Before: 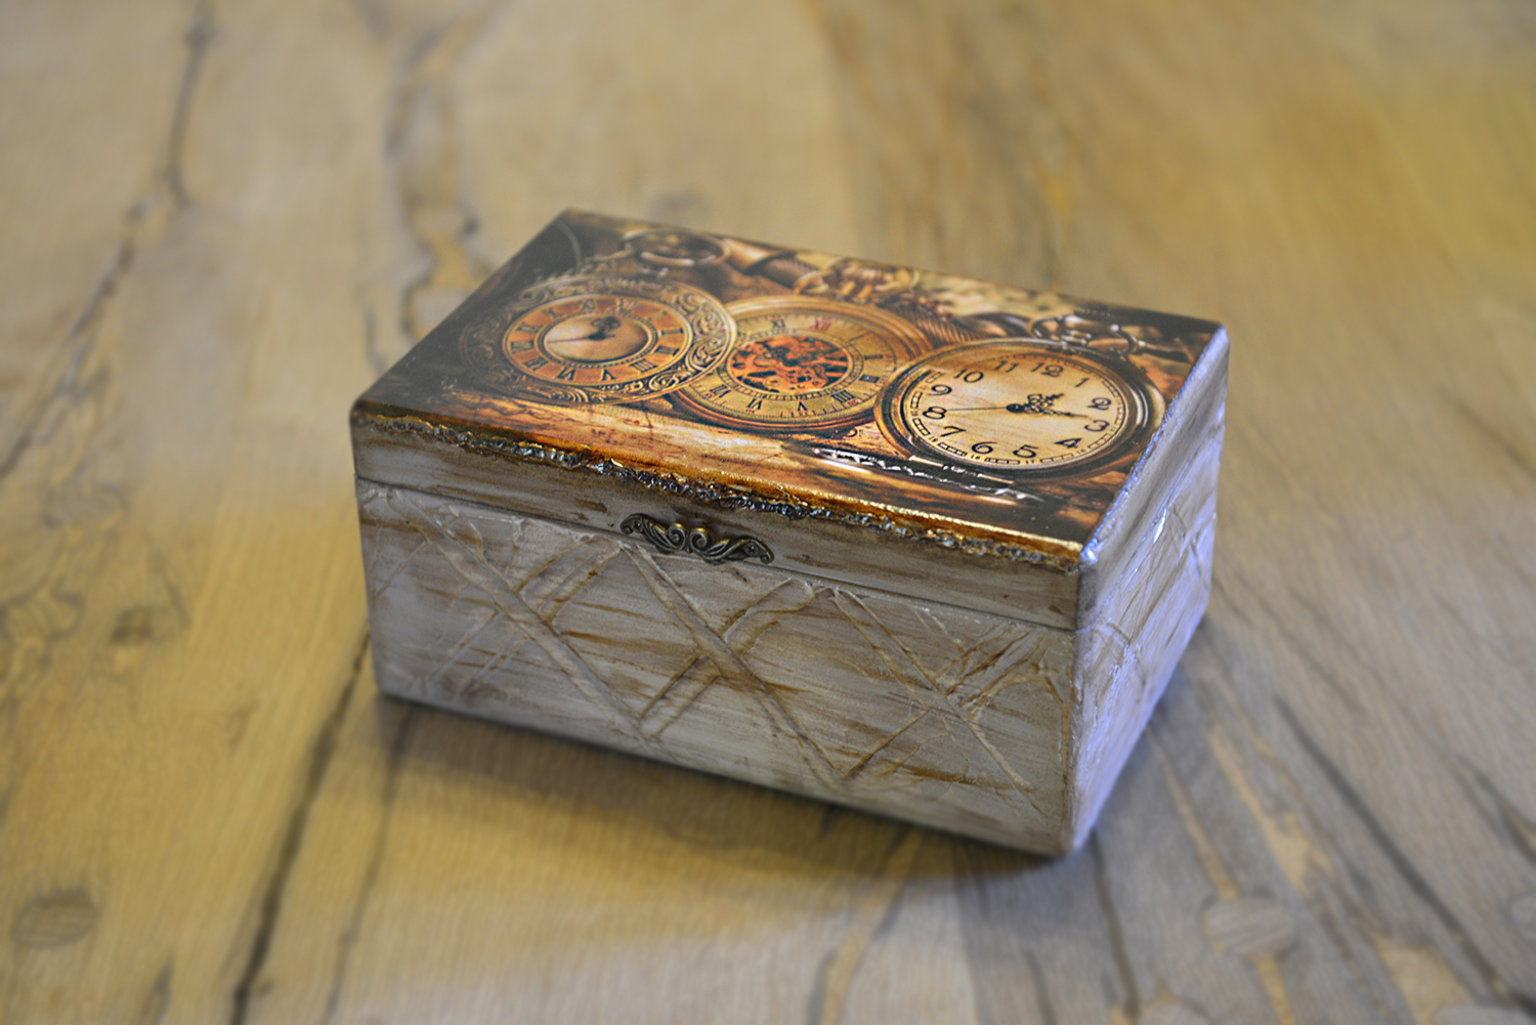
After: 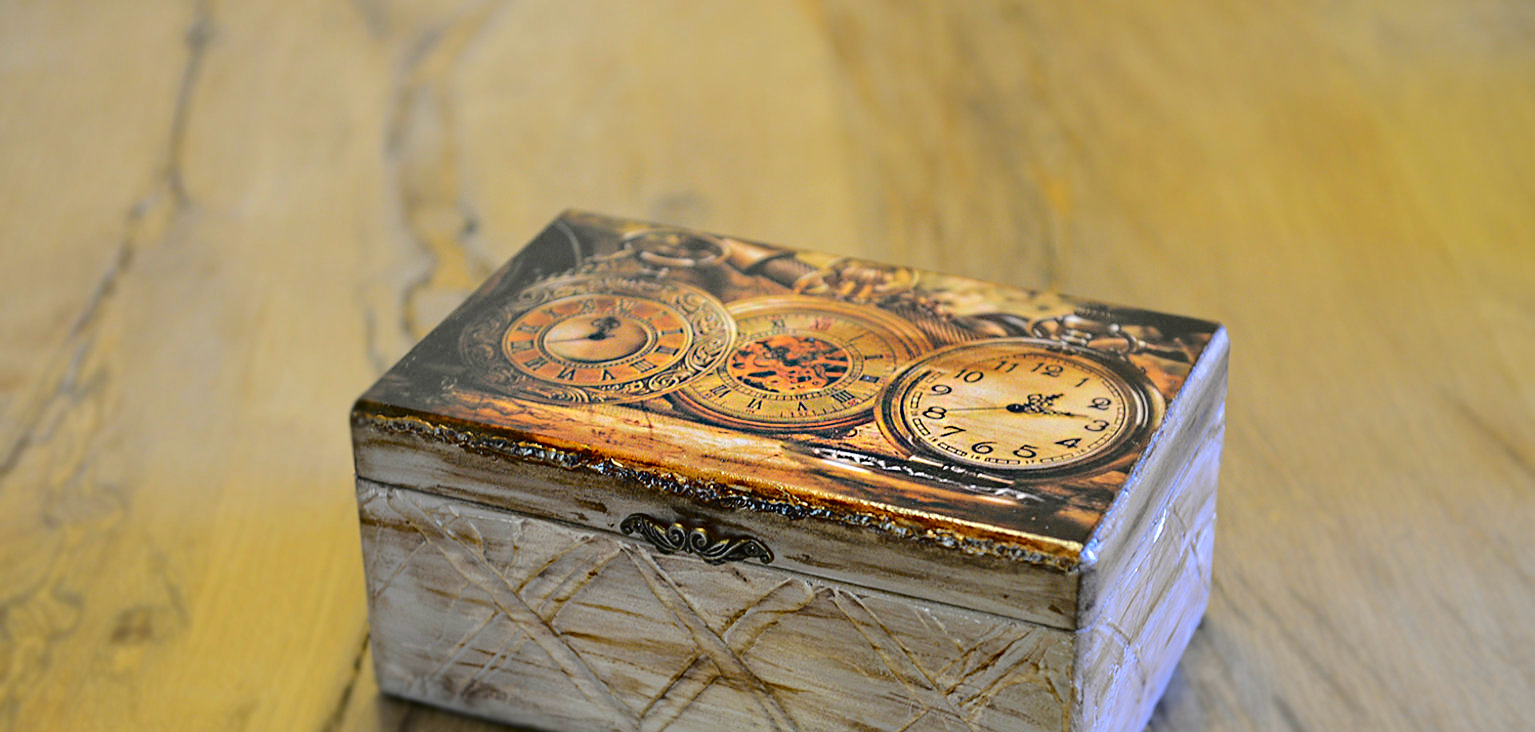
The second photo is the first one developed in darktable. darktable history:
tone curve: curves: ch0 [(0, 0) (0.003, 0.026) (0.011, 0.025) (0.025, 0.022) (0.044, 0.022) (0.069, 0.028) (0.1, 0.041) (0.136, 0.062) (0.177, 0.103) (0.224, 0.167) (0.277, 0.242) (0.335, 0.343) (0.399, 0.452) (0.468, 0.539) (0.543, 0.614) (0.623, 0.683) (0.709, 0.749) (0.801, 0.827) (0.898, 0.918) (1, 1)], color space Lab, independent channels, preserve colors none
contrast brightness saturation: saturation 0.182
haze removal: compatibility mode true, adaptive false
crop: bottom 28.56%
sharpen: radius 1.033
